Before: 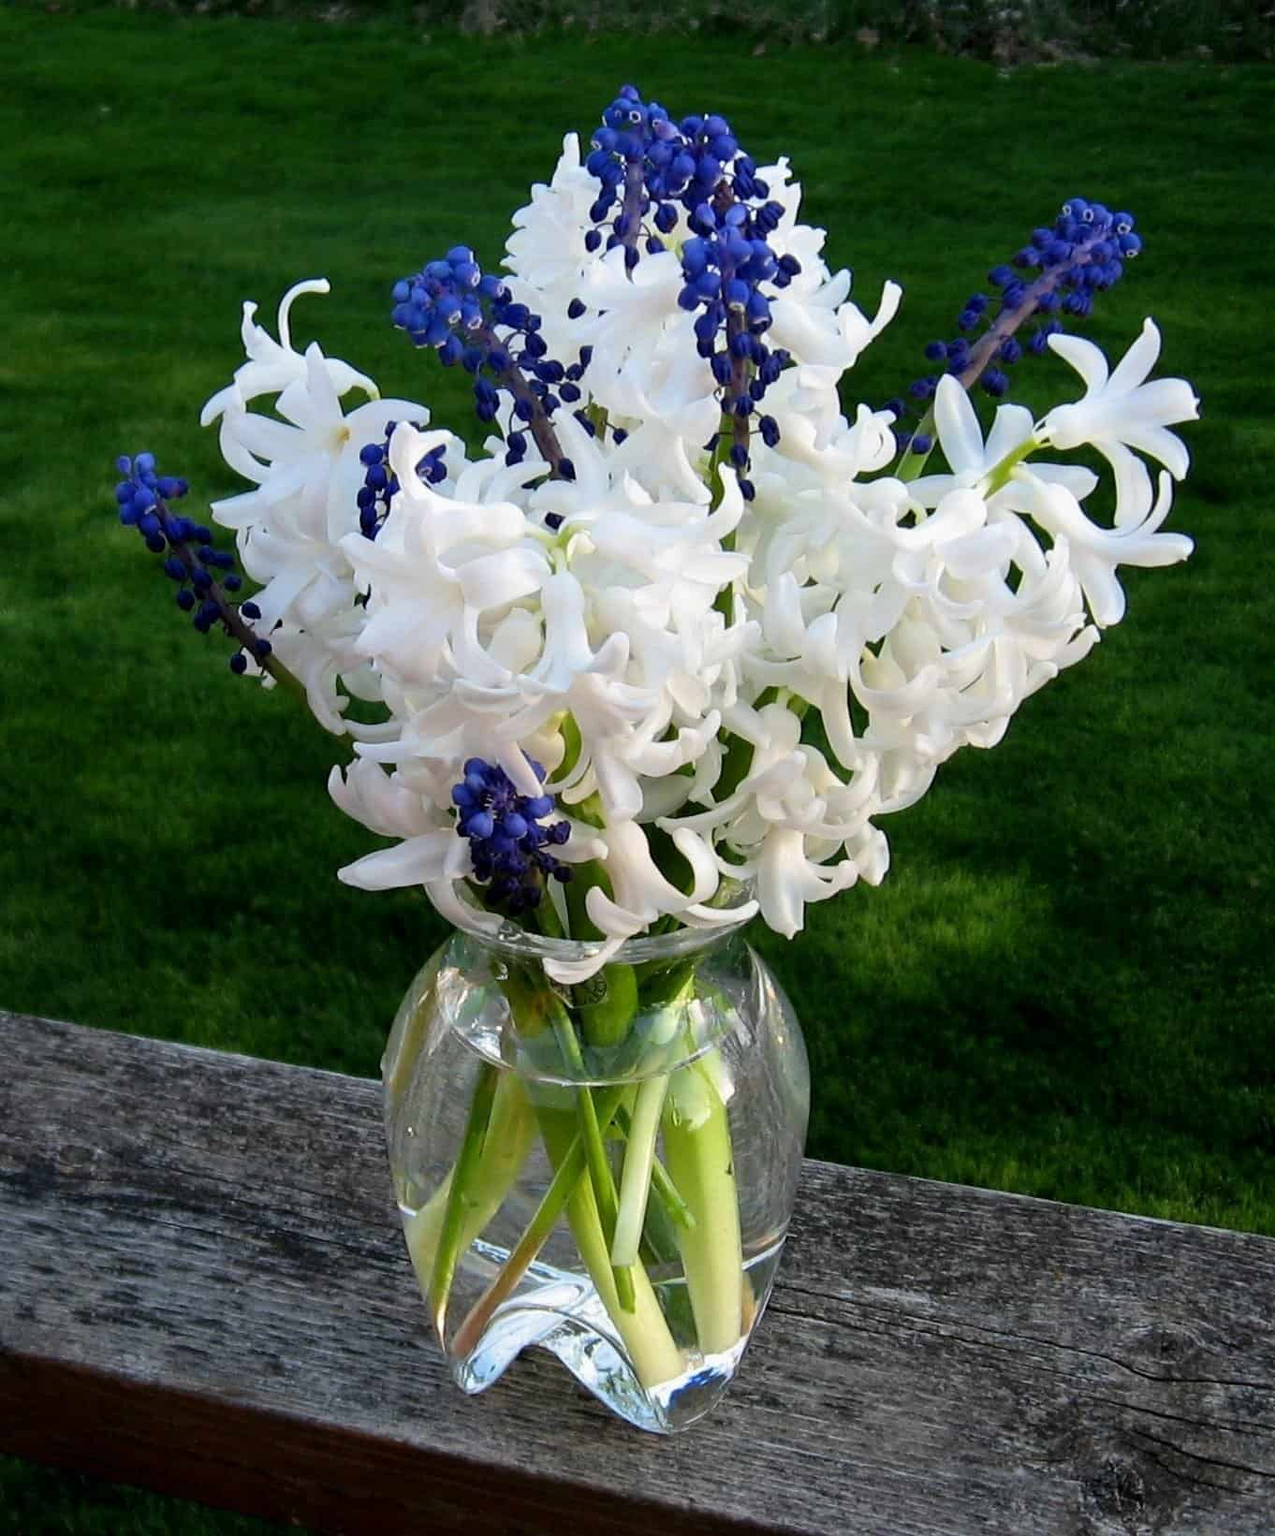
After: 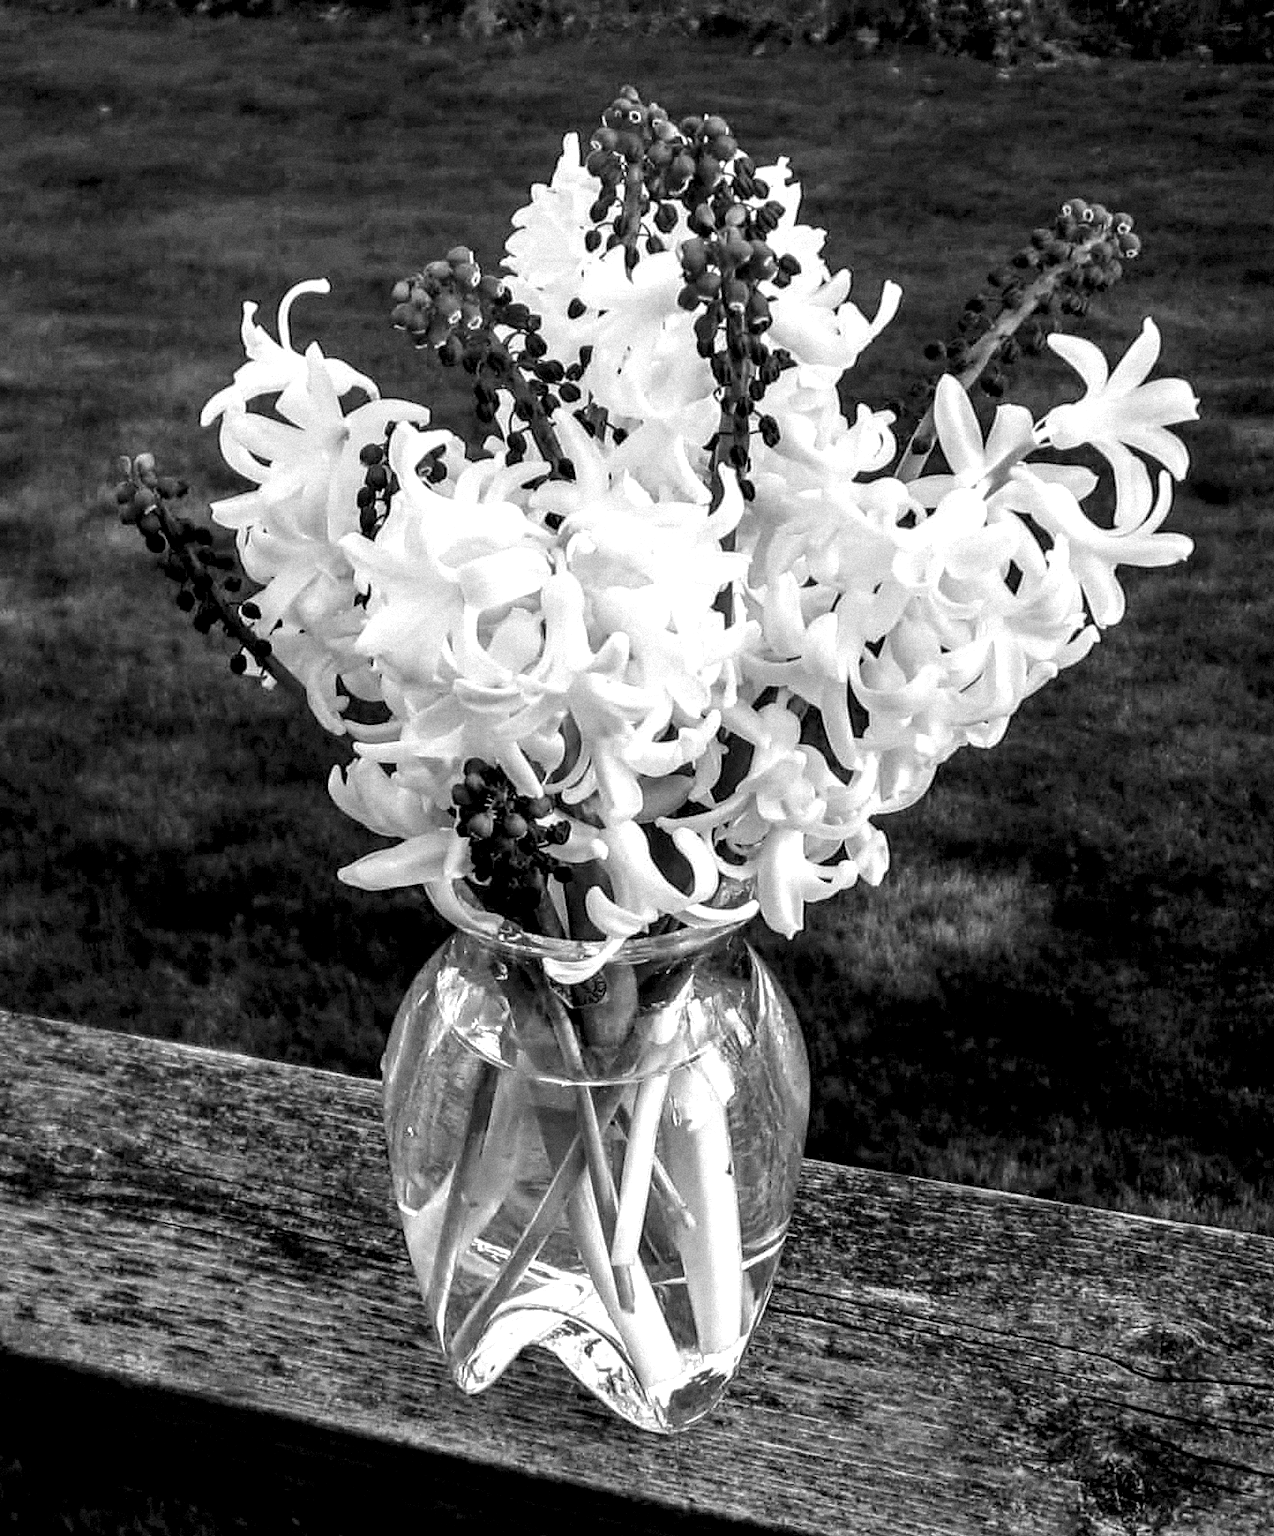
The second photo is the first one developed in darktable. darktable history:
monochrome: on, module defaults
grain: mid-tones bias 0%
local contrast: detail 203%
white balance: red 0.924, blue 1.095
